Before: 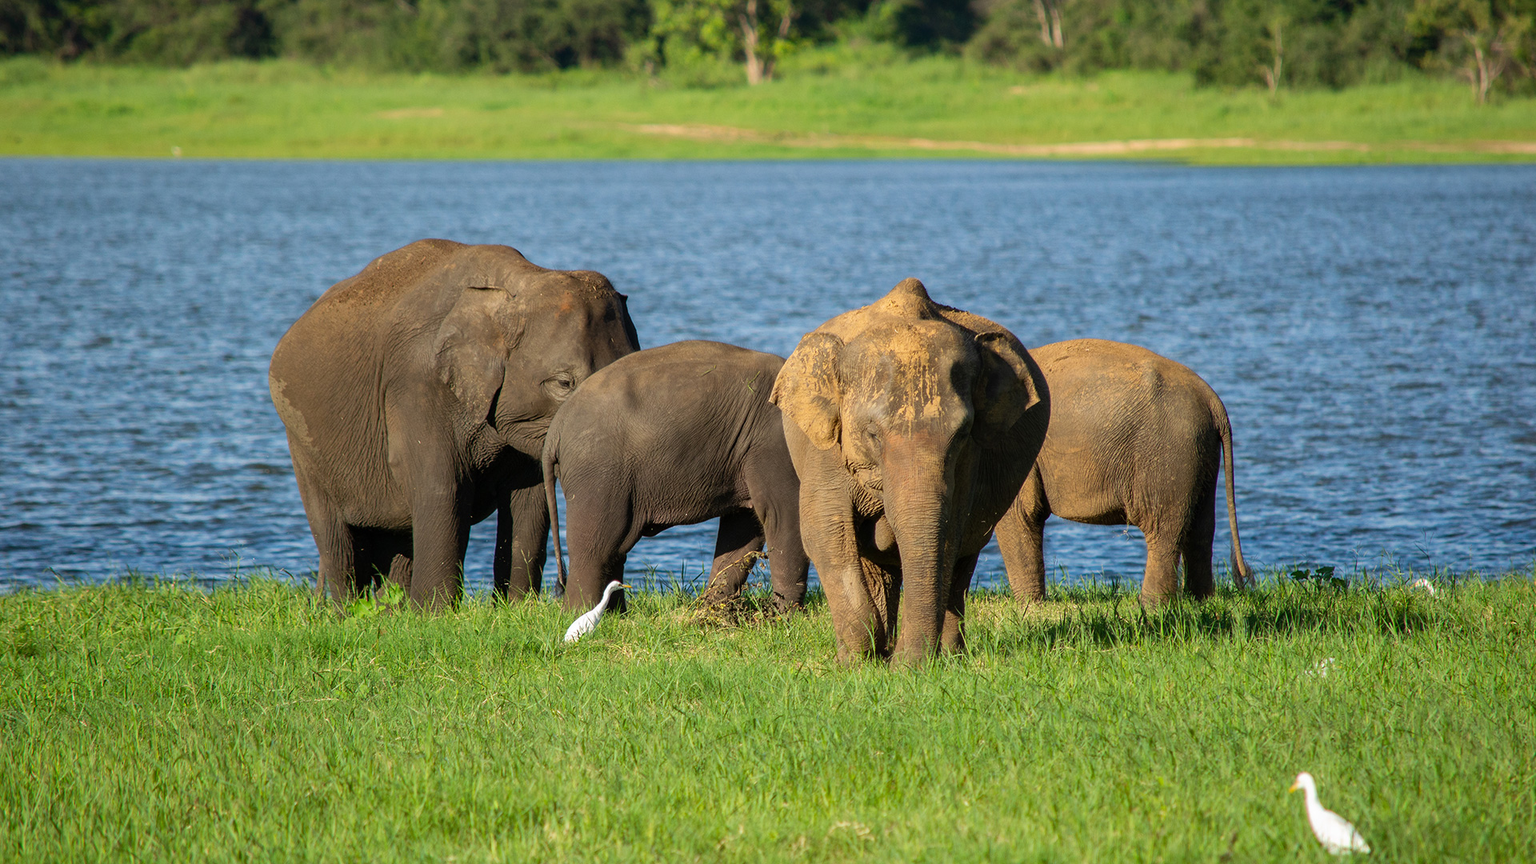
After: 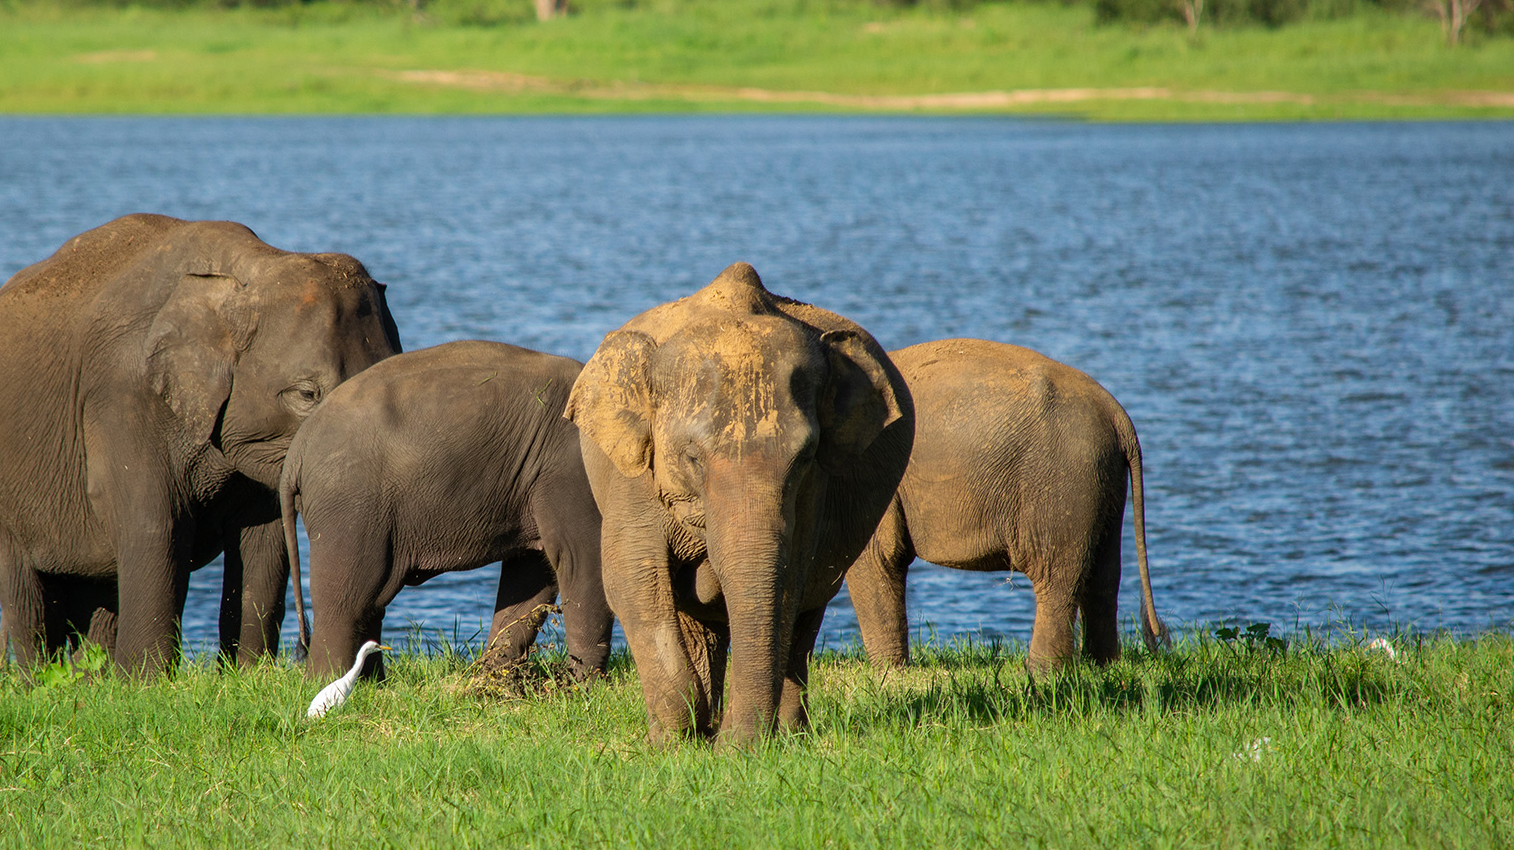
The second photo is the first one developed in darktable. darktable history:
tone equalizer: on, module defaults
crop and rotate: left 20.74%, top 7.912%, right 0.375%, bottom 13.378%
rotate and perspective: crop left 0, crop top 0
